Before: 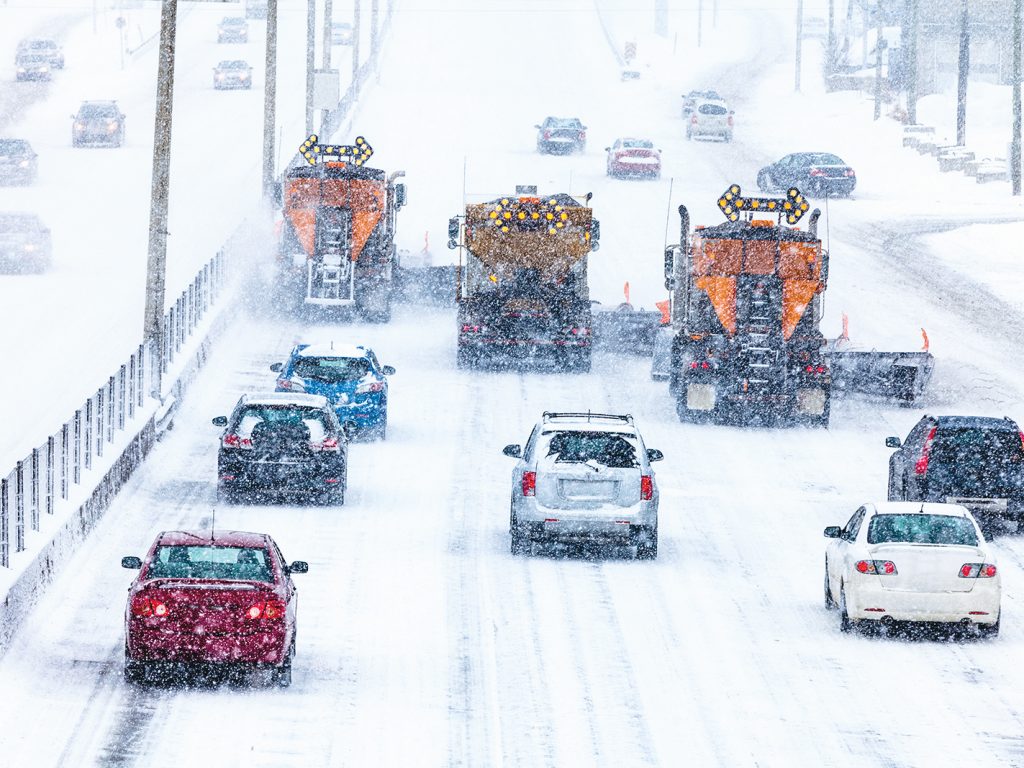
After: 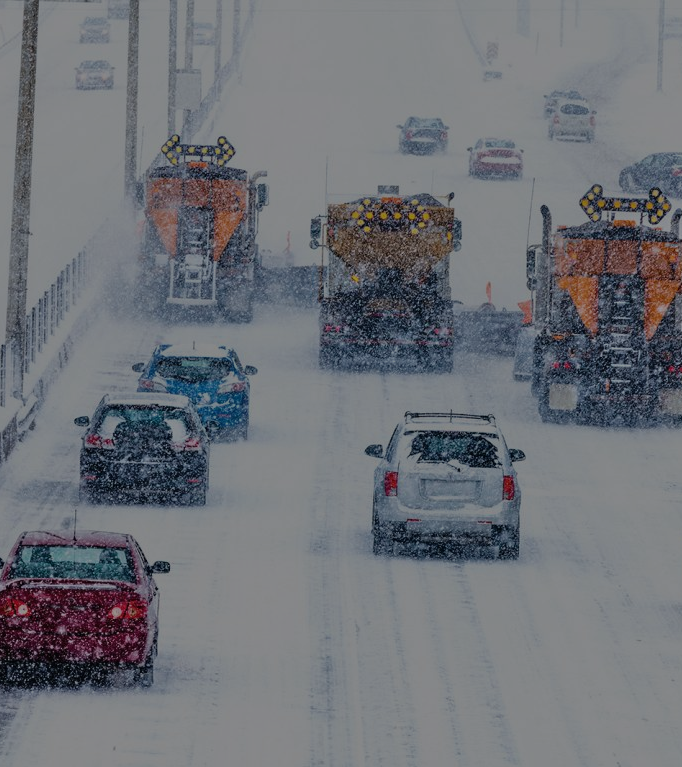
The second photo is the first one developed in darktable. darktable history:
crop and rotate: left 13.537%, right 19.796%
tone equalizer: -8 EV -2 EV, -7 EV -2 EV, -6 EV -2 EV, -5 EV -2 EV, -4 EV -2 EV, -3 EV -2 EV, -2 EV -2 EV, -1 EV -1.63 EV, +0 EV -2 EV
